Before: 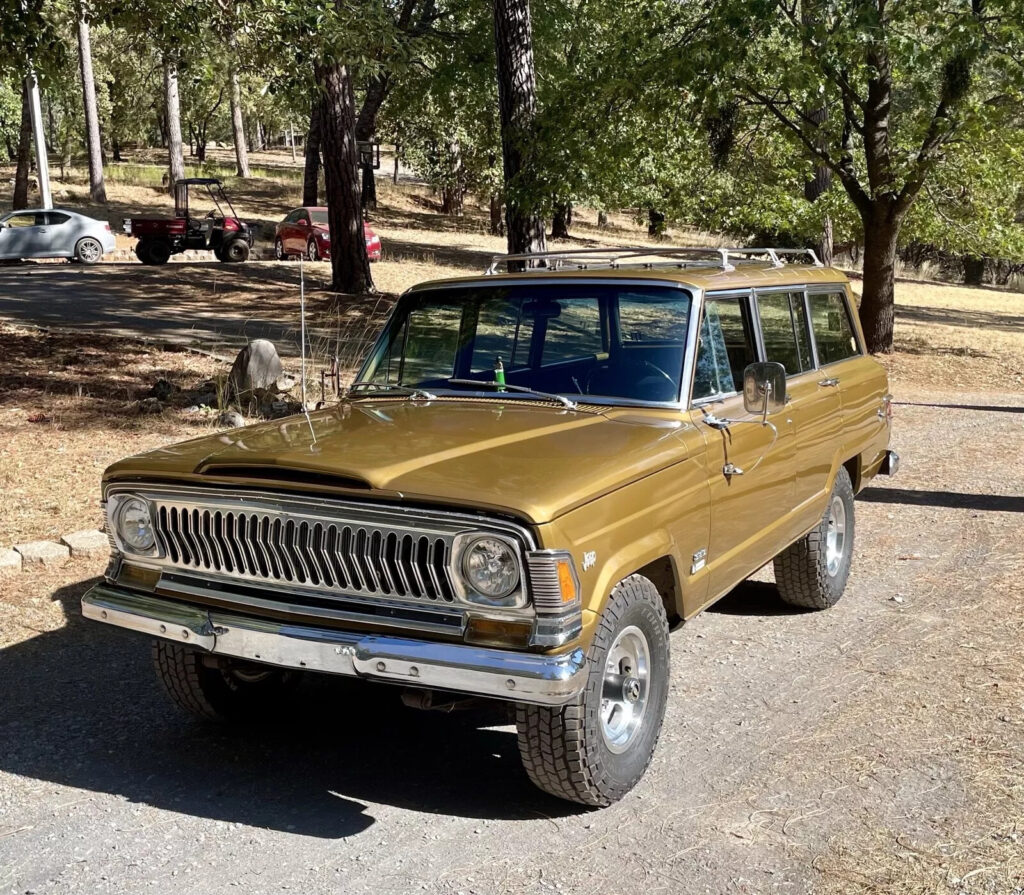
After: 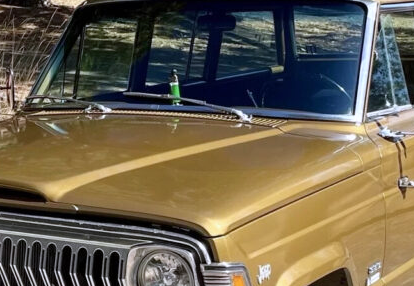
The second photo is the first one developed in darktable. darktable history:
white balance: red 0.984, blue 1.059
crop: left 31.751%, top 32.172%, right 27.8%, bottom 35.83%
